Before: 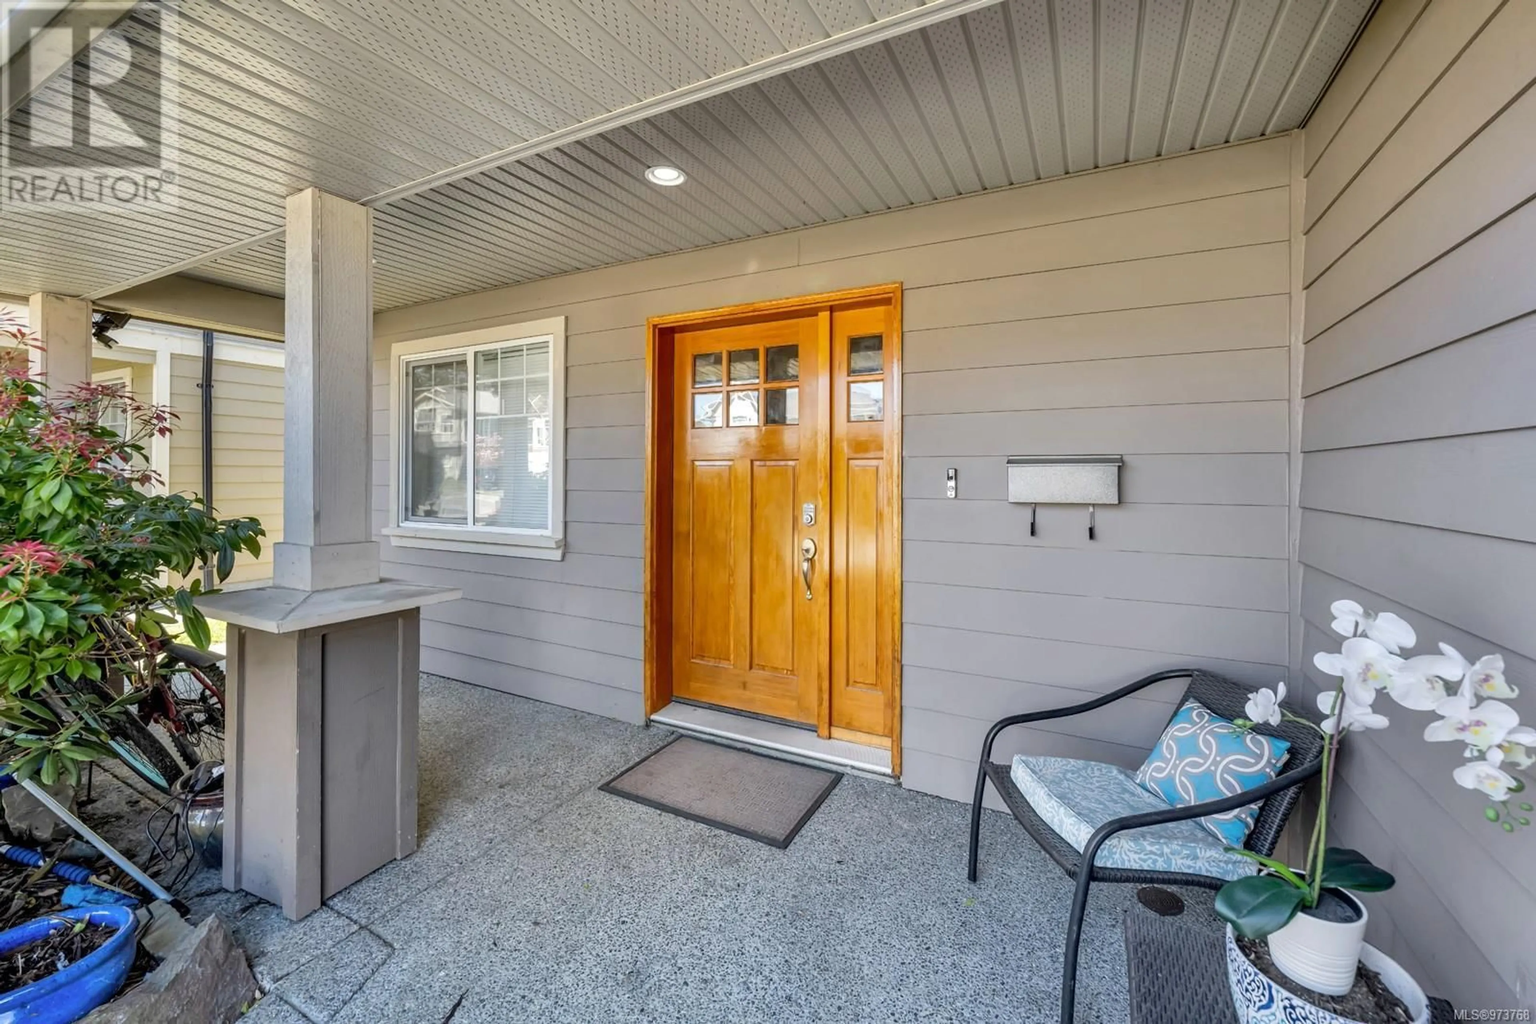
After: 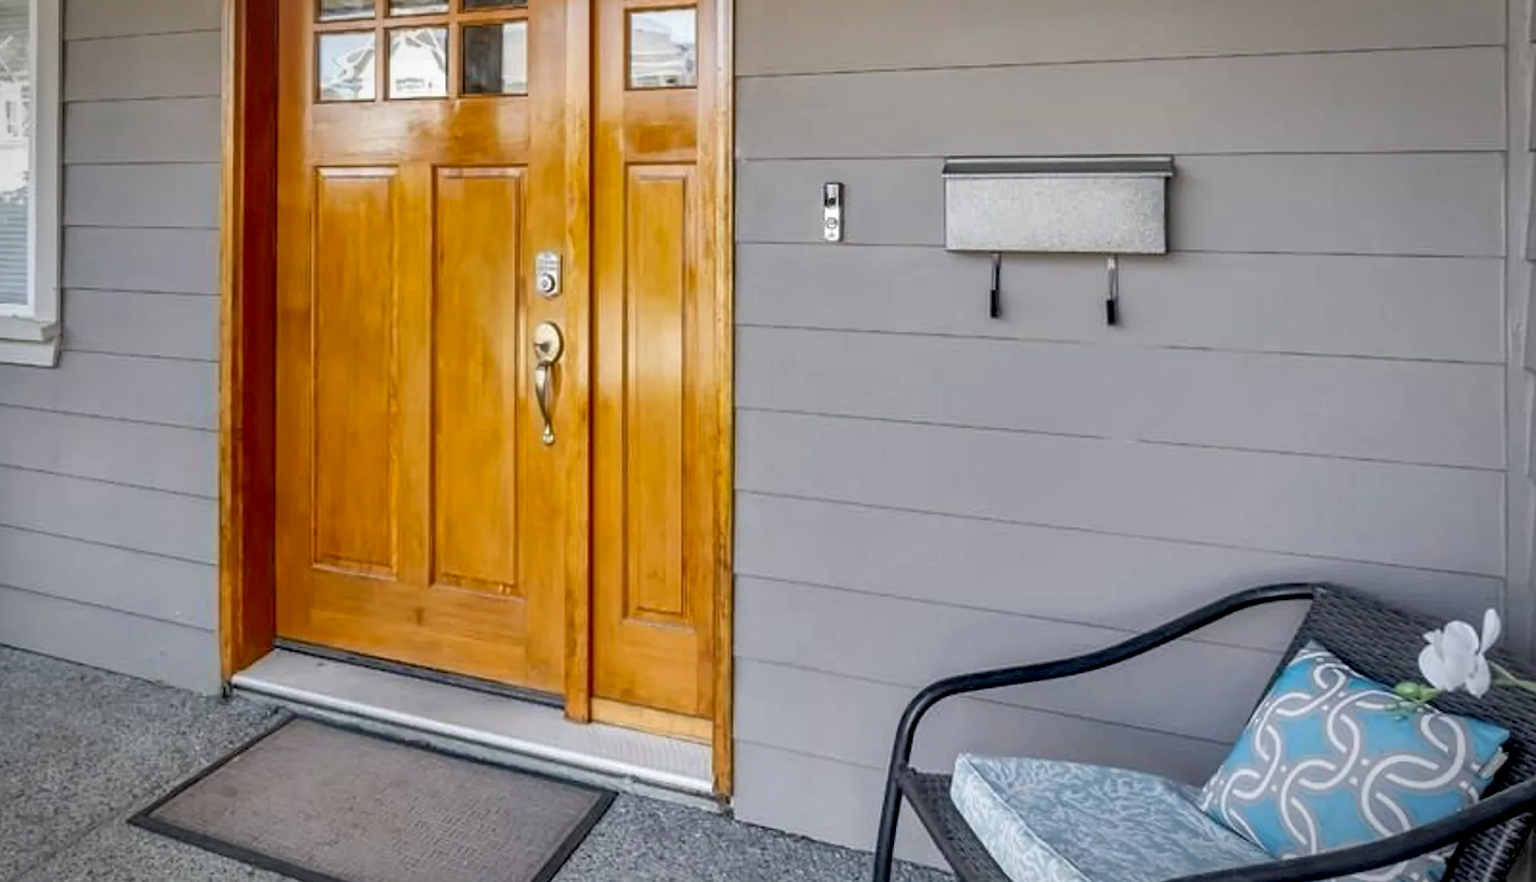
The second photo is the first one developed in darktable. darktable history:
crop: left 34.81%, top 36.854%, right 15.063%, bottom 19.986%
exposure: black level correction 0.009, compensate highlight preservation false
shadows and highlights: highlights color adjustment 32.57%, soften with gaussian
vignetting: fall-off radius 60.19%, brightness -0.396, saturation -0.302, automatic ratio true, dithering 8-bit output
